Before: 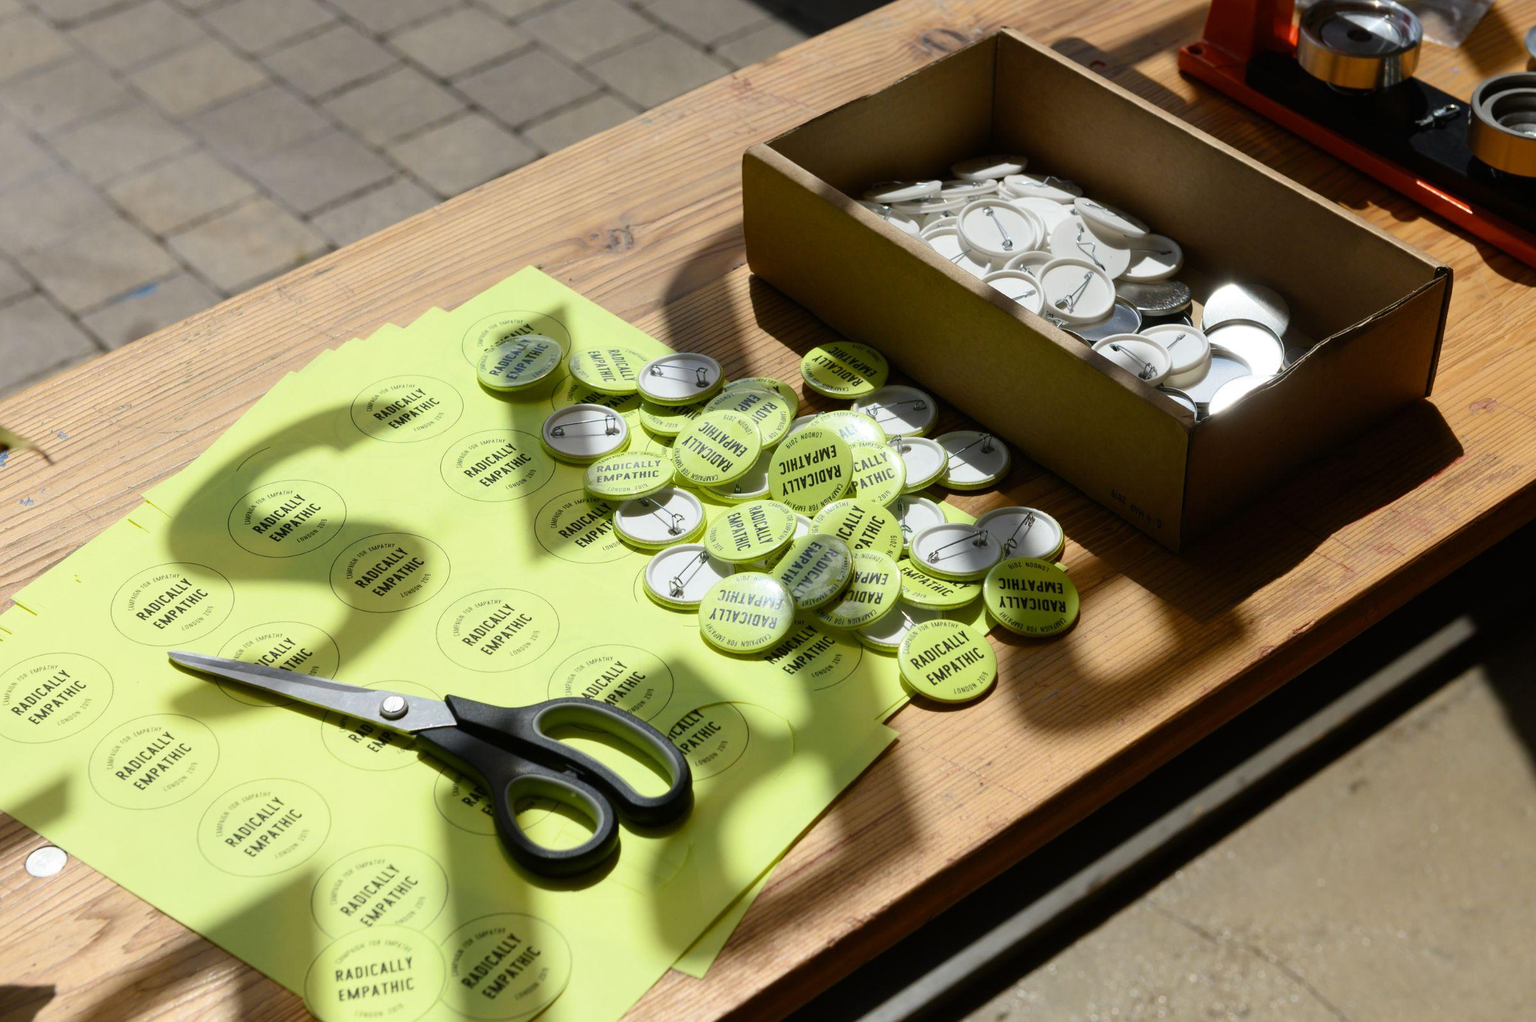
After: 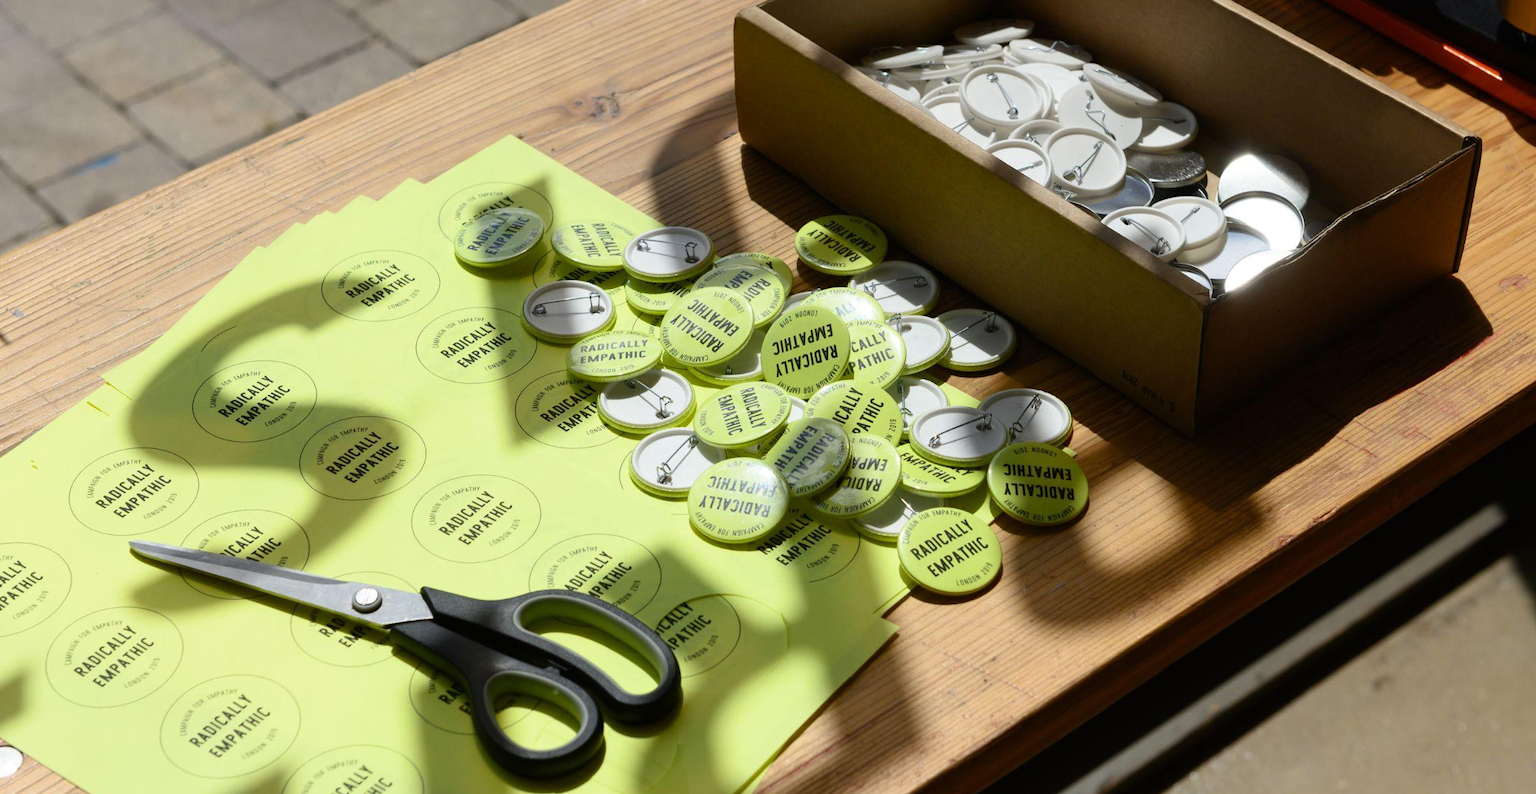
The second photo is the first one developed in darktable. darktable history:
crop and rotate: left 2.974%, top 13.513%, right 2.012%, bottom 12.639%
